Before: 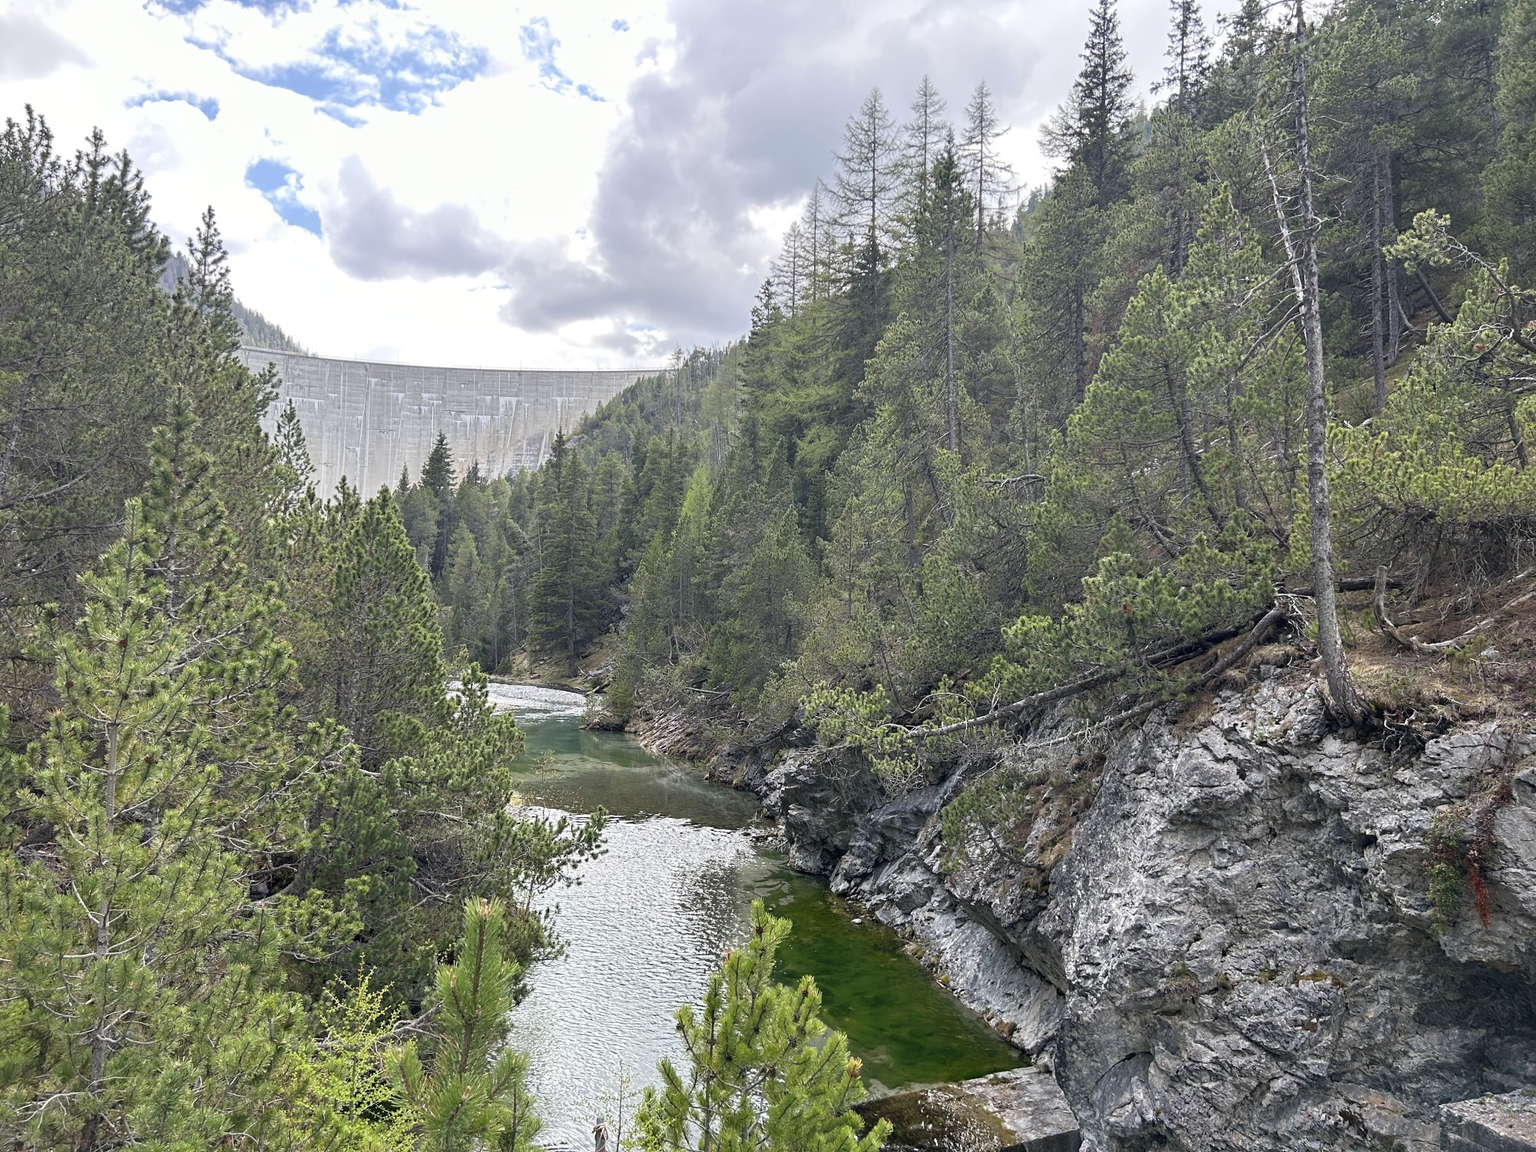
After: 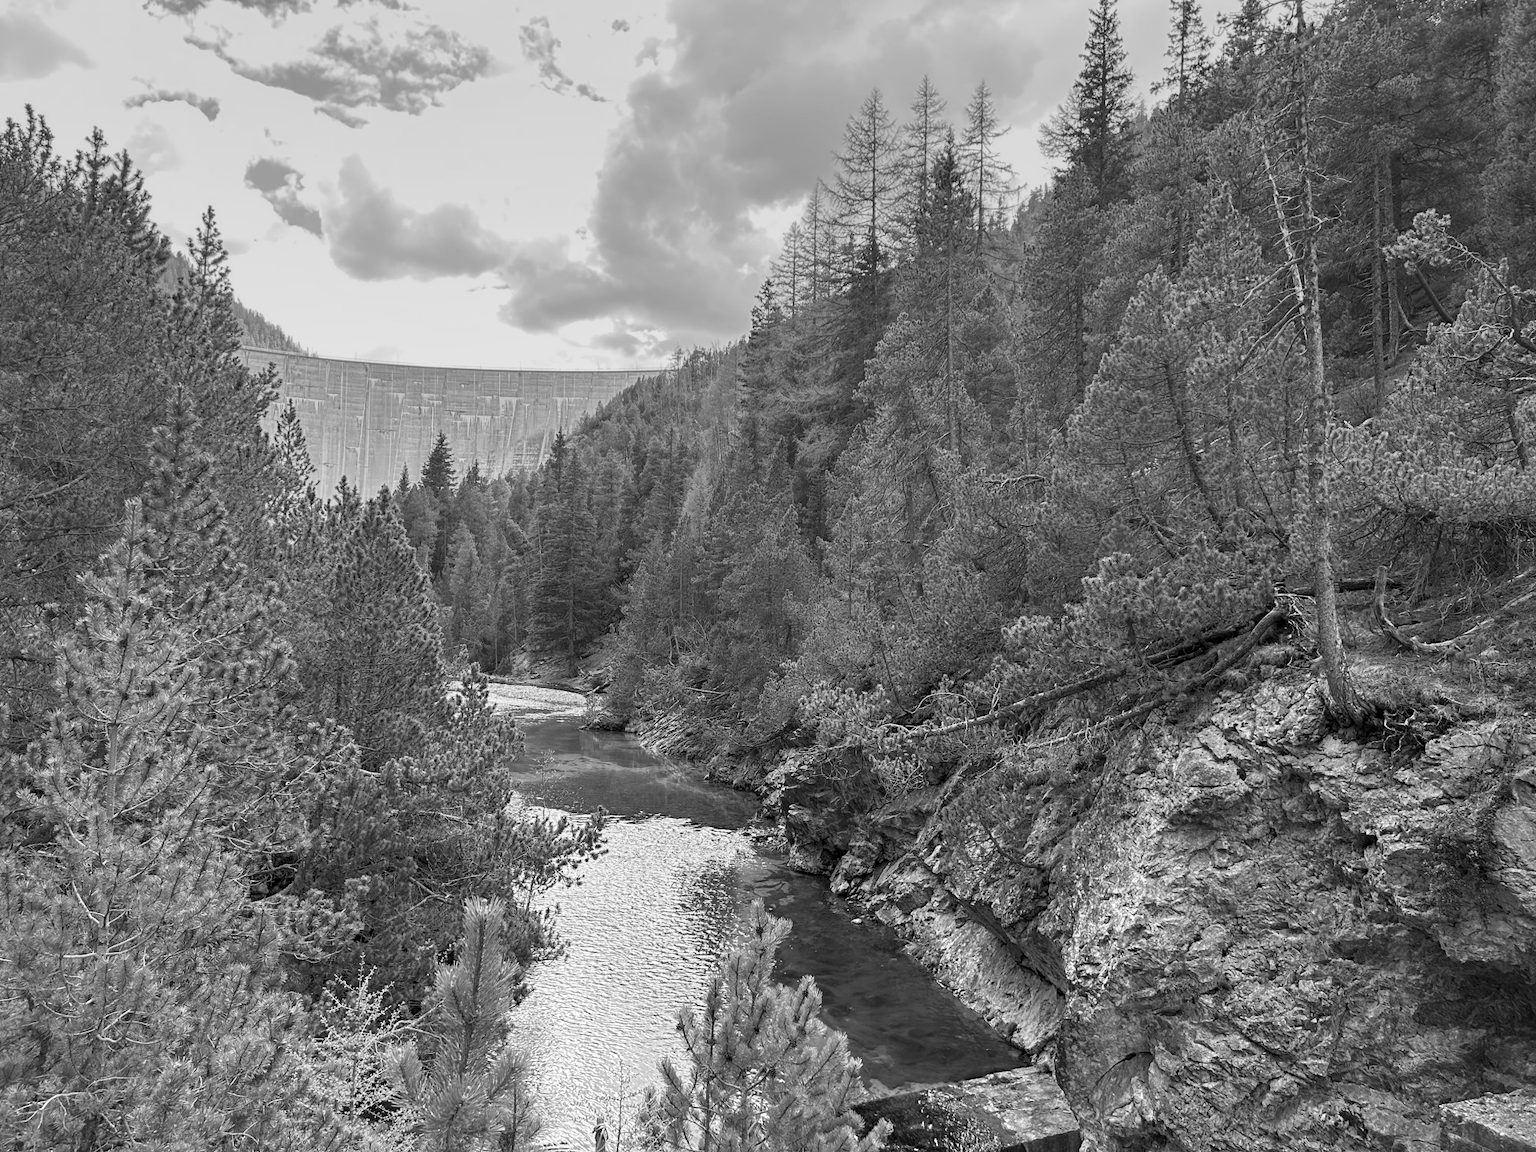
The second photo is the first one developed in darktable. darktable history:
monochrome: on, module defaults
local contrast: highlights 100%, shadows 100%, detail 120%, midtone range 0.2
graduated density: on, module defaults
